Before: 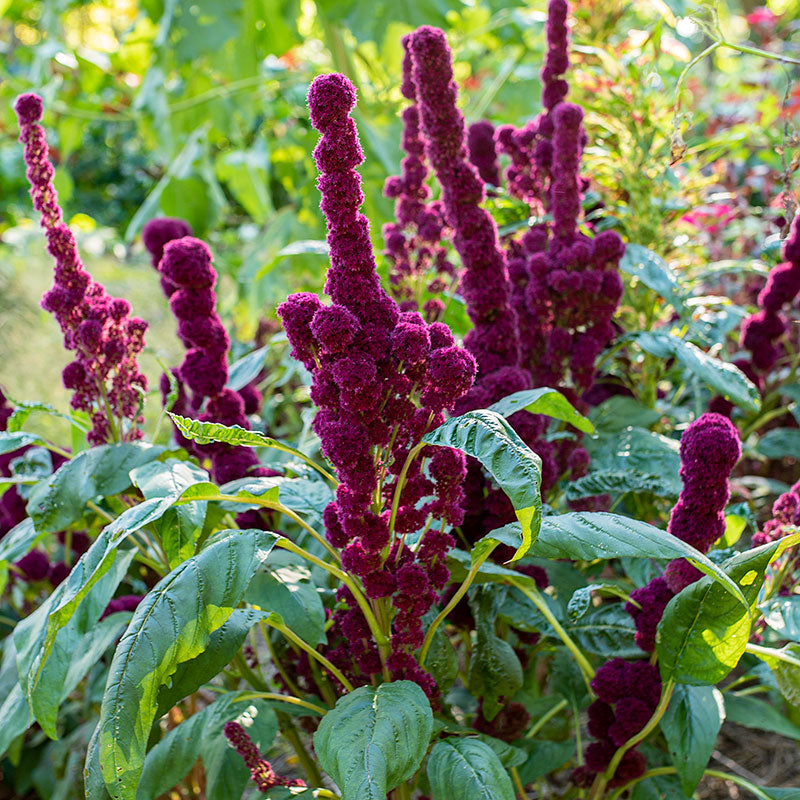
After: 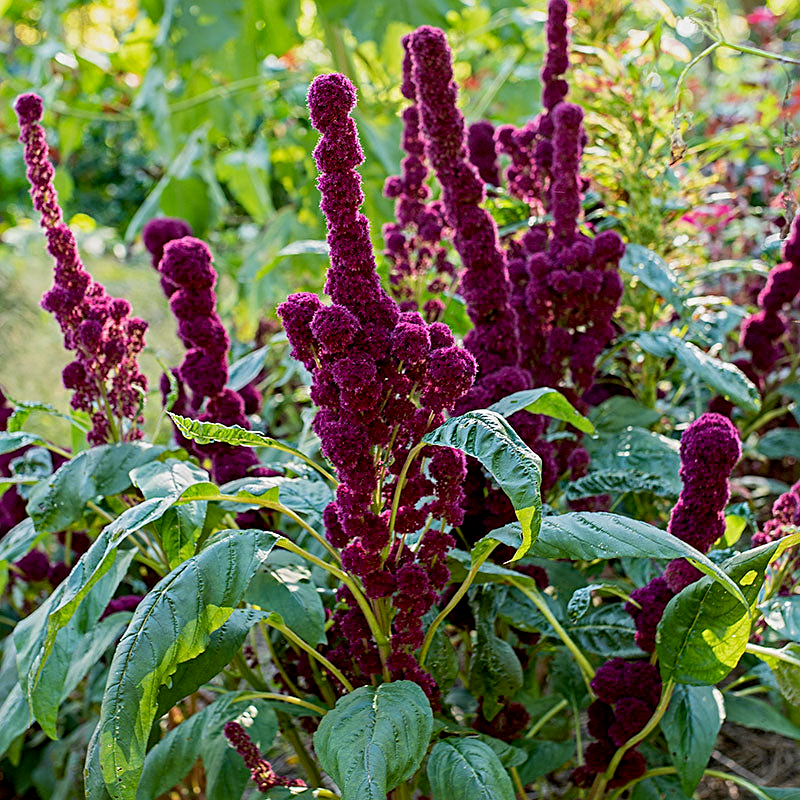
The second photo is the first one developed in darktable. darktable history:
exposure: black level correction 0.006, exposure -0.226 EV, compensate highlight preservation false
sharpen: radius 2.767
